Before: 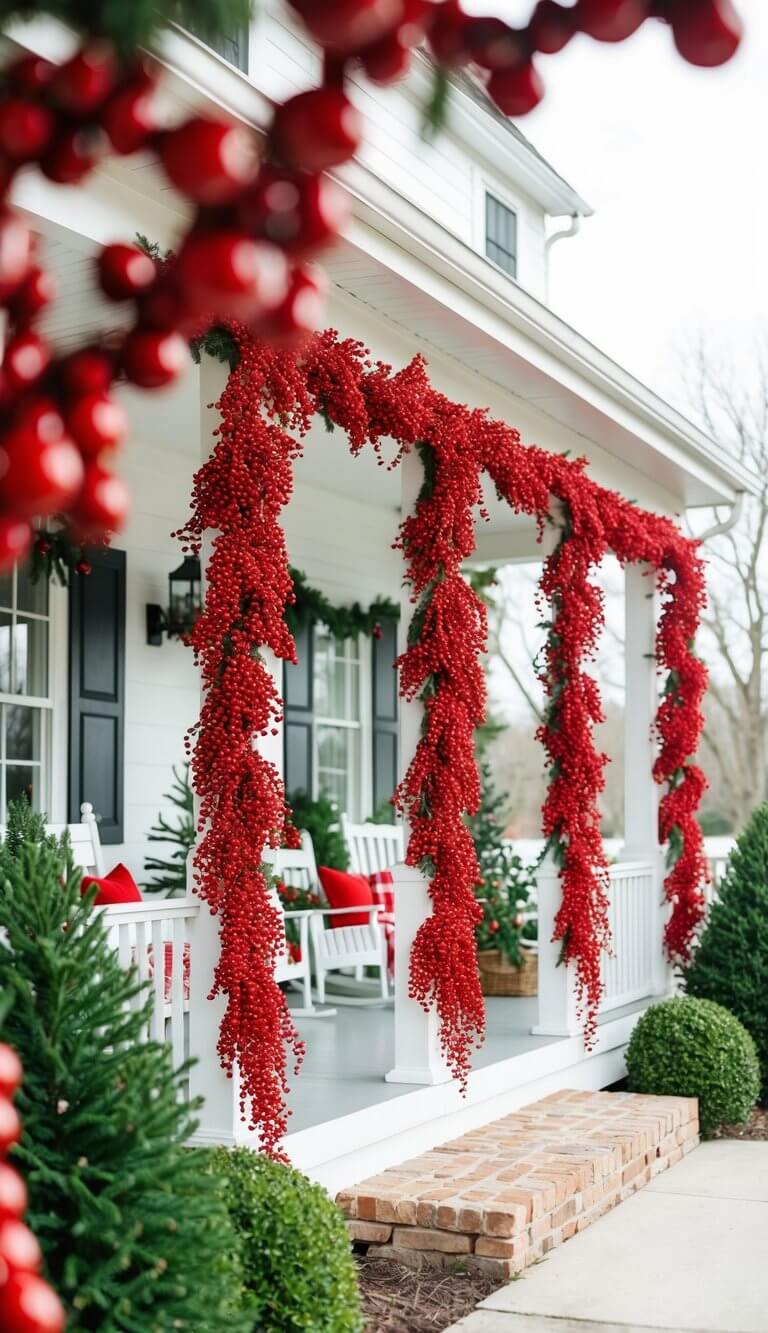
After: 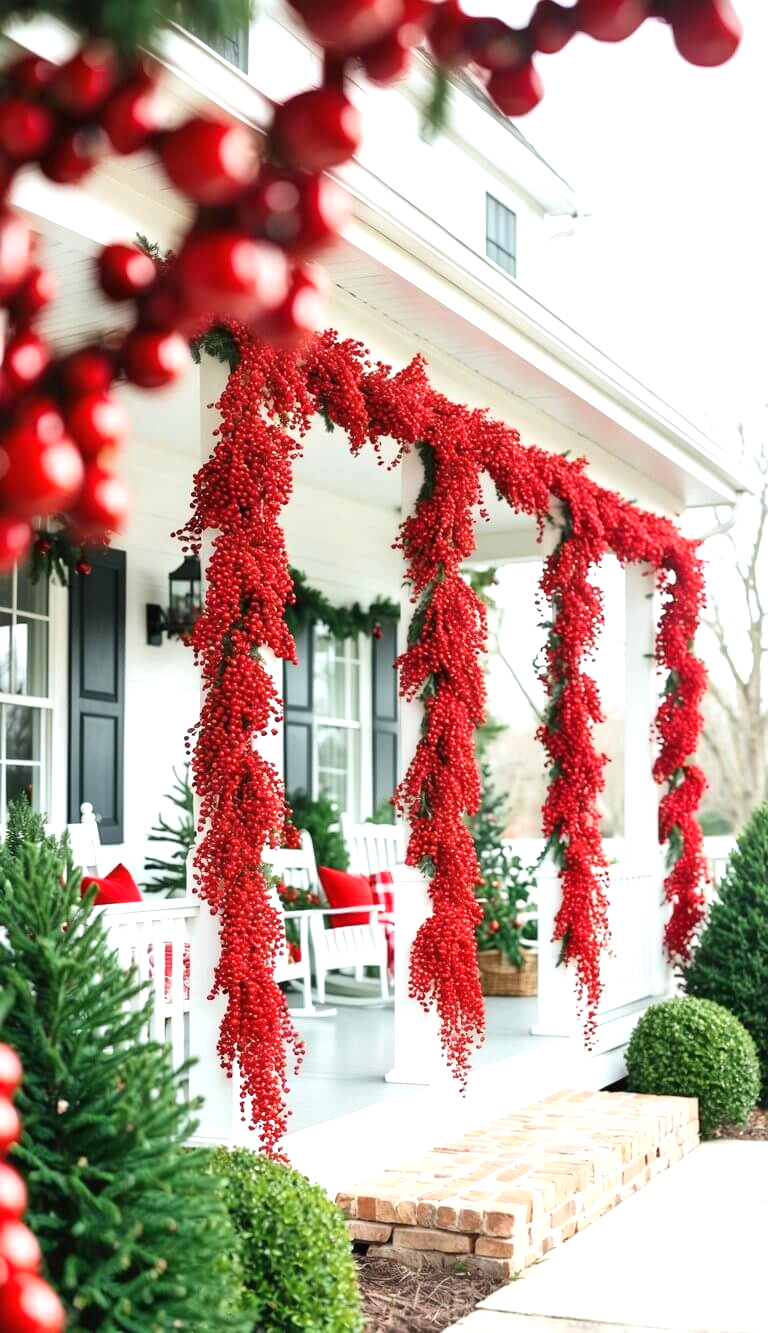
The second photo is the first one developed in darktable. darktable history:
base curve: curves: ch0 [(0, 0) (0.472, 0.508) (1, 1)]
exposure: black level correction 0, exposure 0.7 EV, compensate exposure bias true, compensate highlight preservation false
